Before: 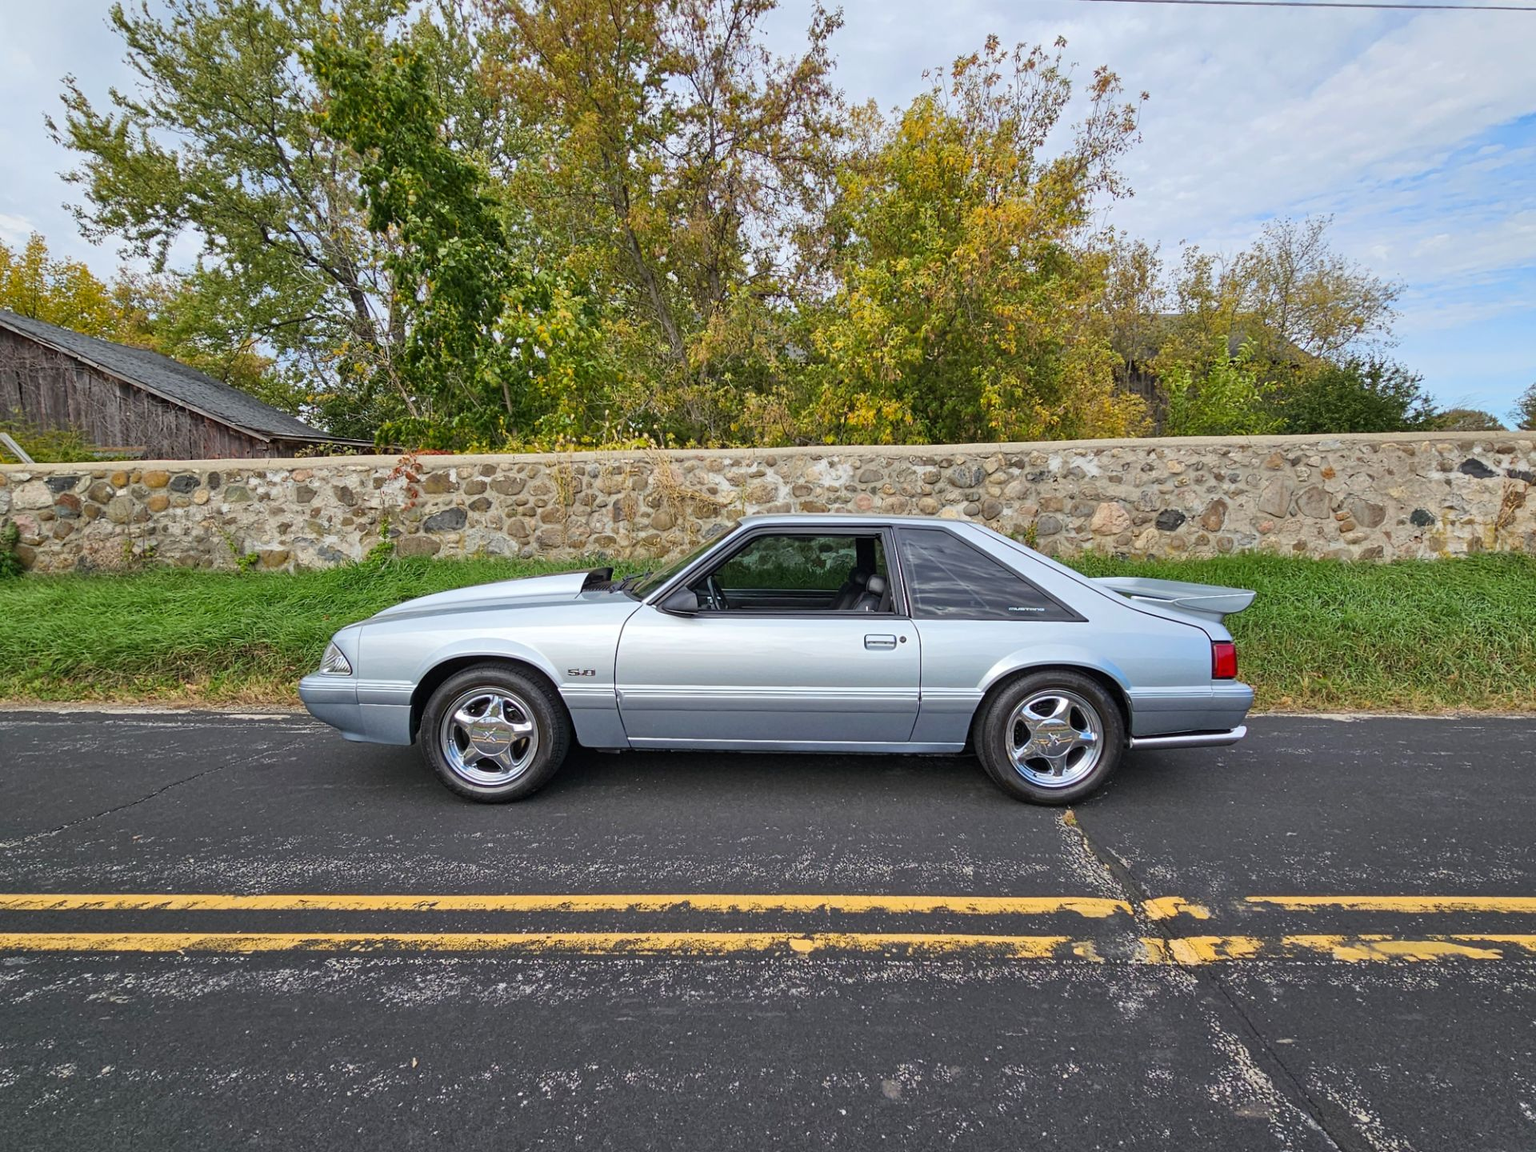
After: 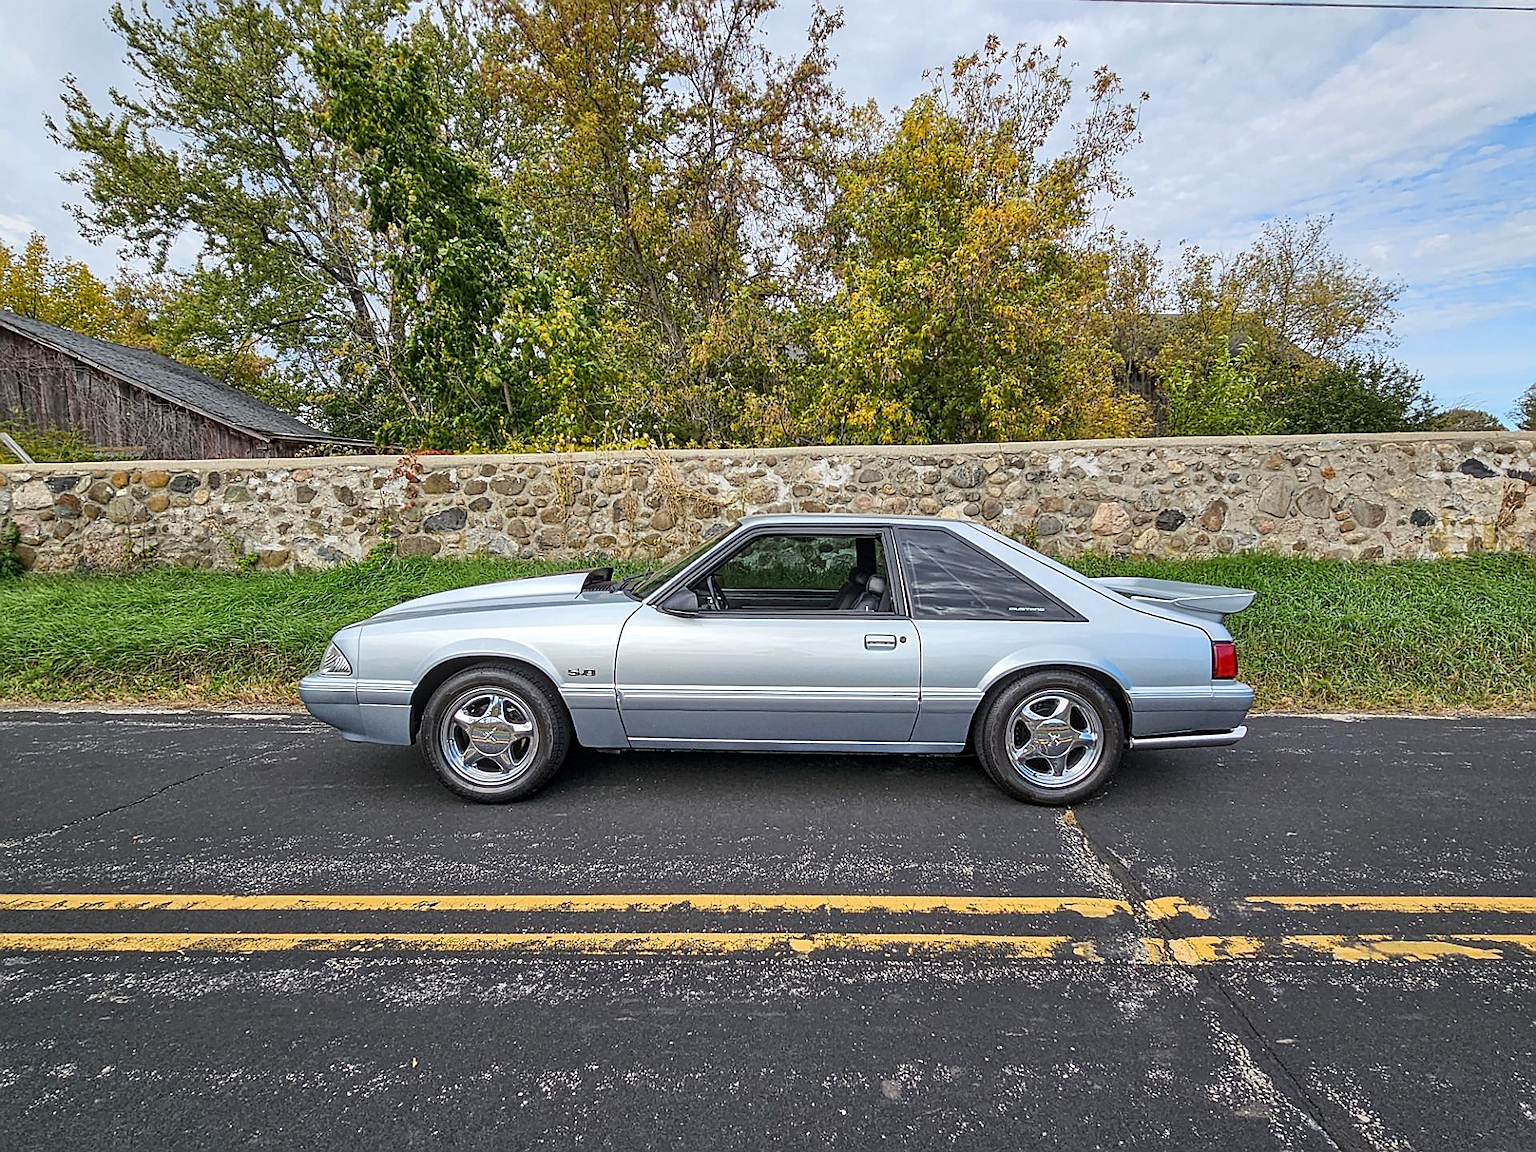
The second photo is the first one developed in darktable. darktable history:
local contrast: detail 130%
sharpen: radius 1.412, amount 1.255, threshold 0.716
